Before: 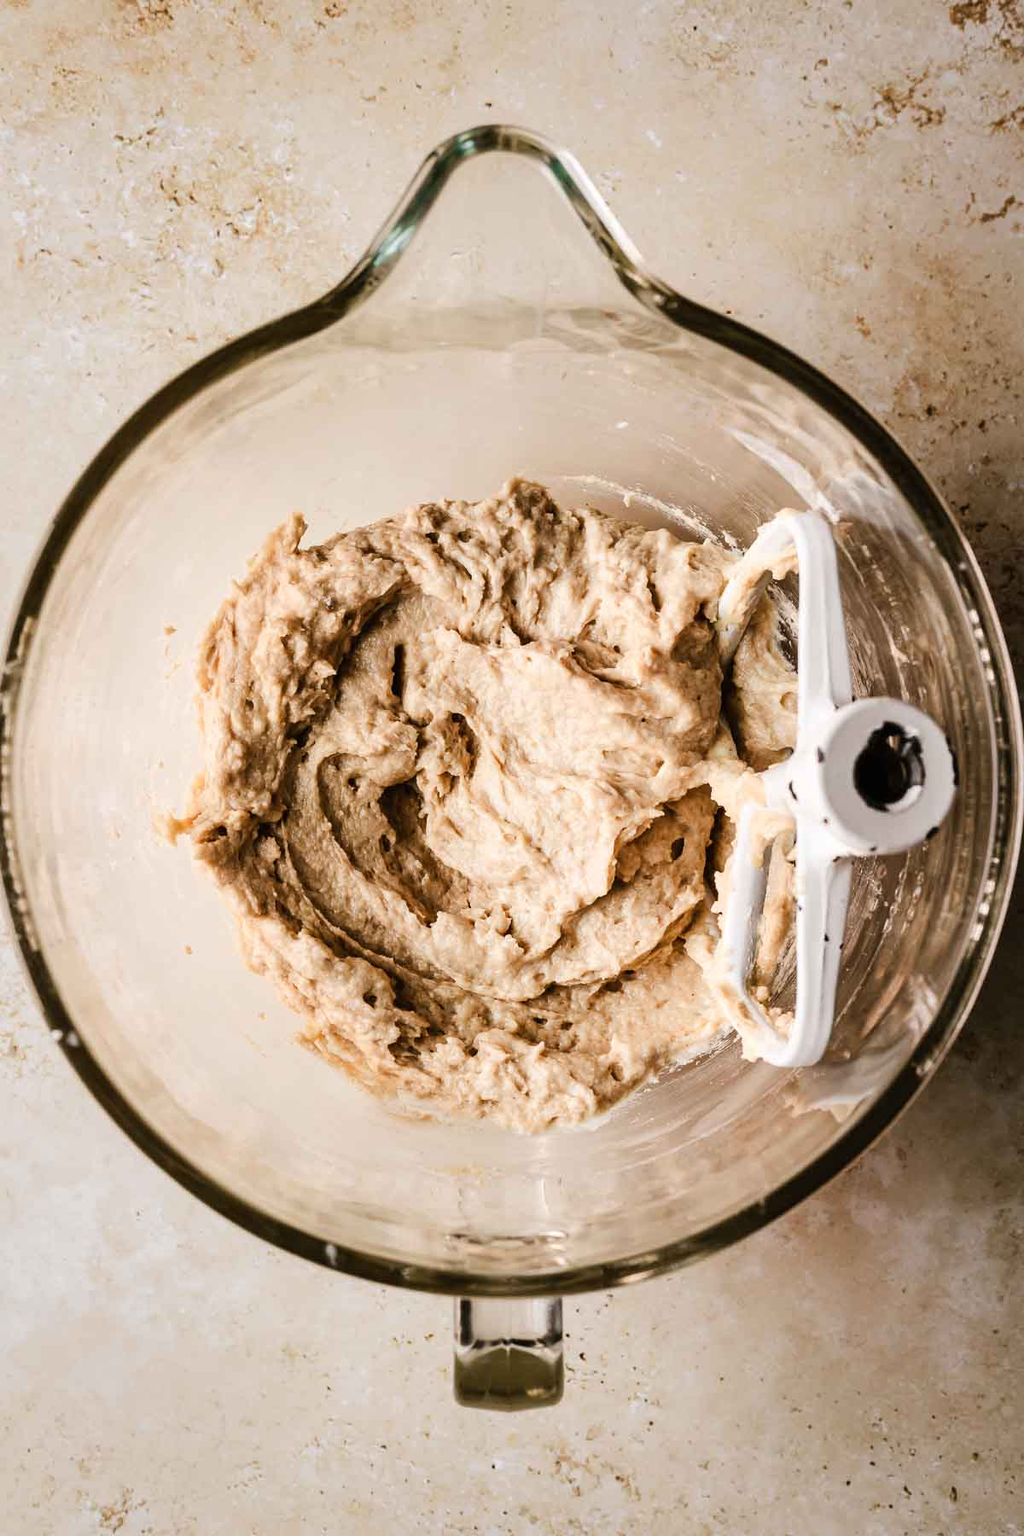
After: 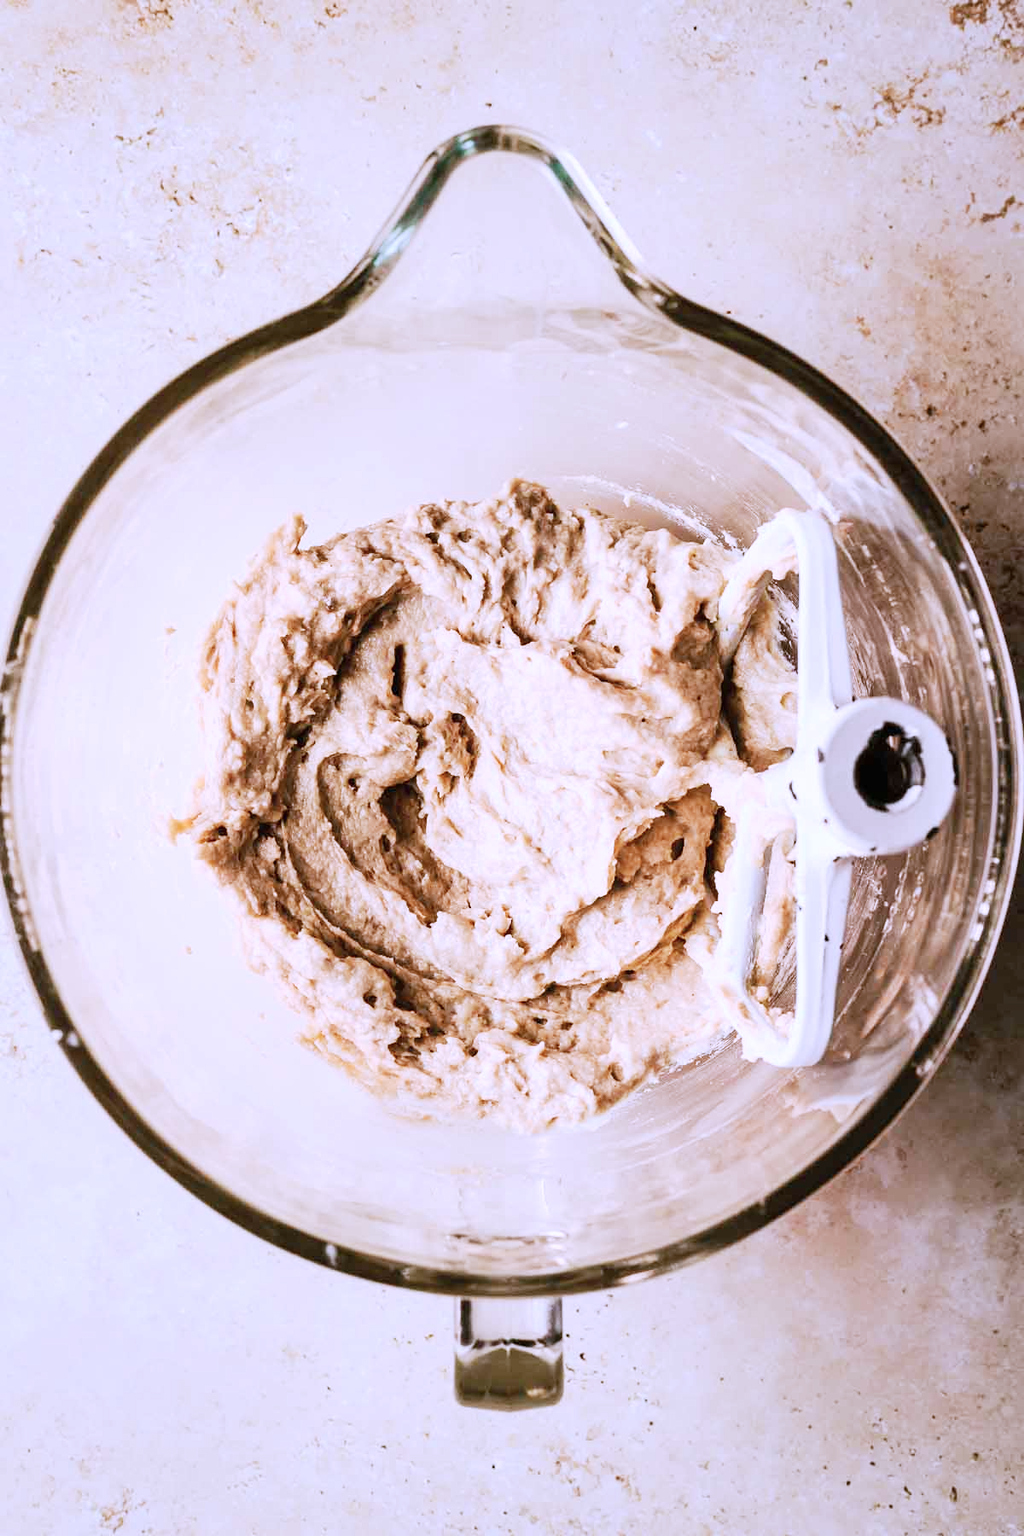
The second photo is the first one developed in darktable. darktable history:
base curve: curves: ch0 [(0, 0) (0.208, 0.289) (0.578, 0.729) (1, 1)]
color correction: highlights a* 4.47, highlights b* -21.39
